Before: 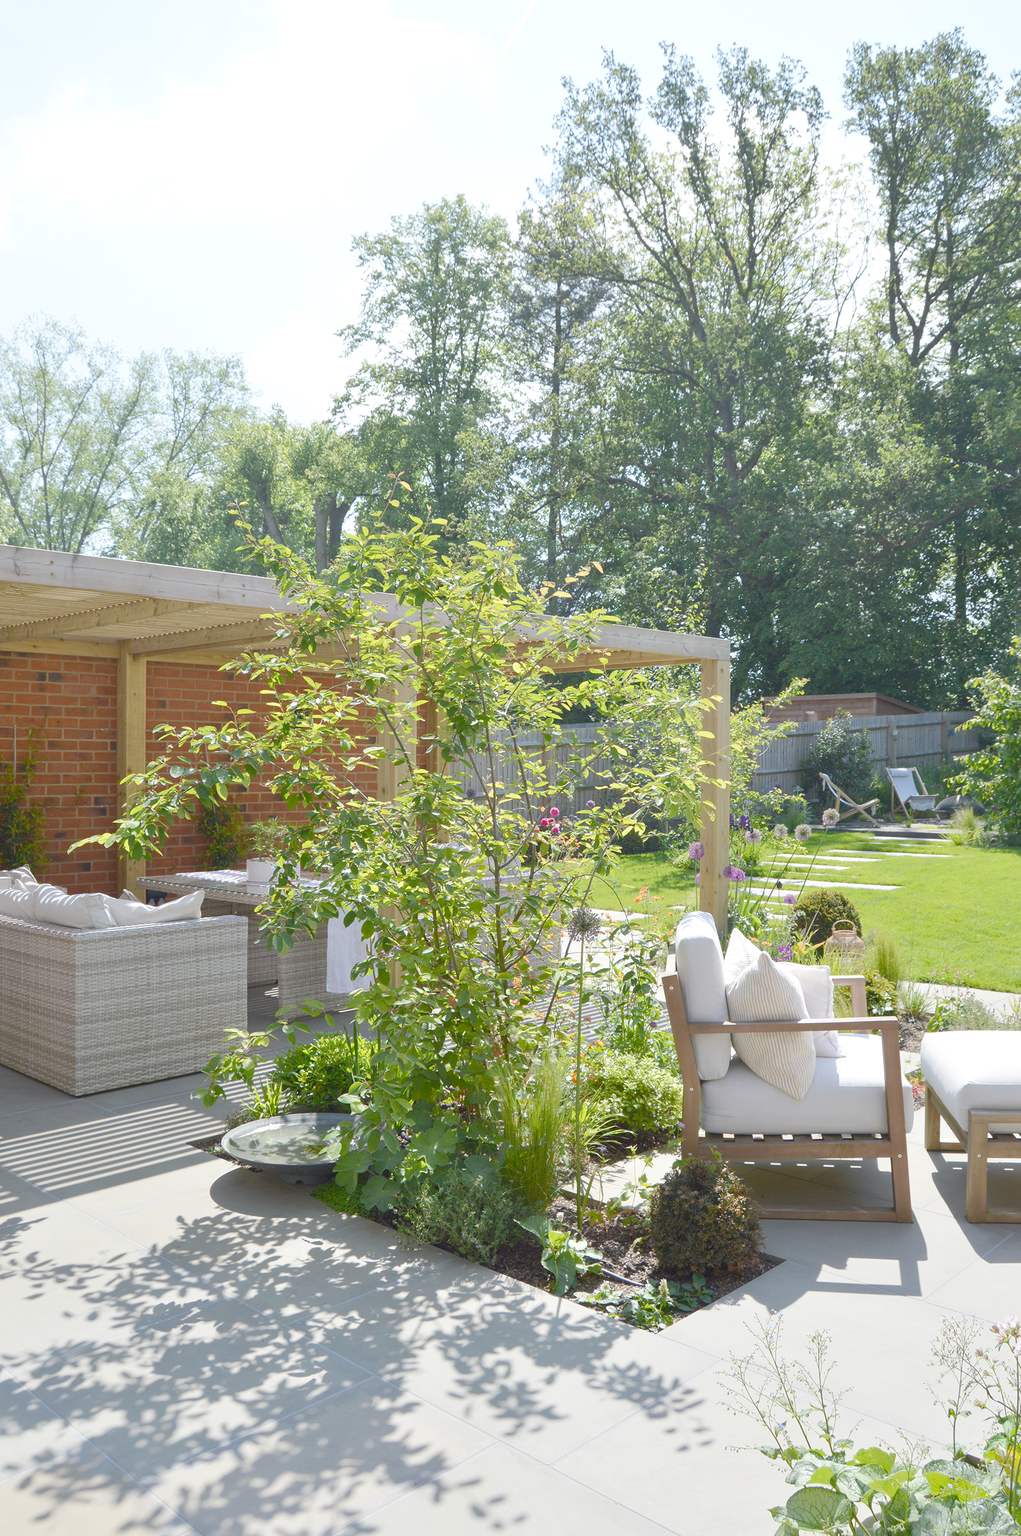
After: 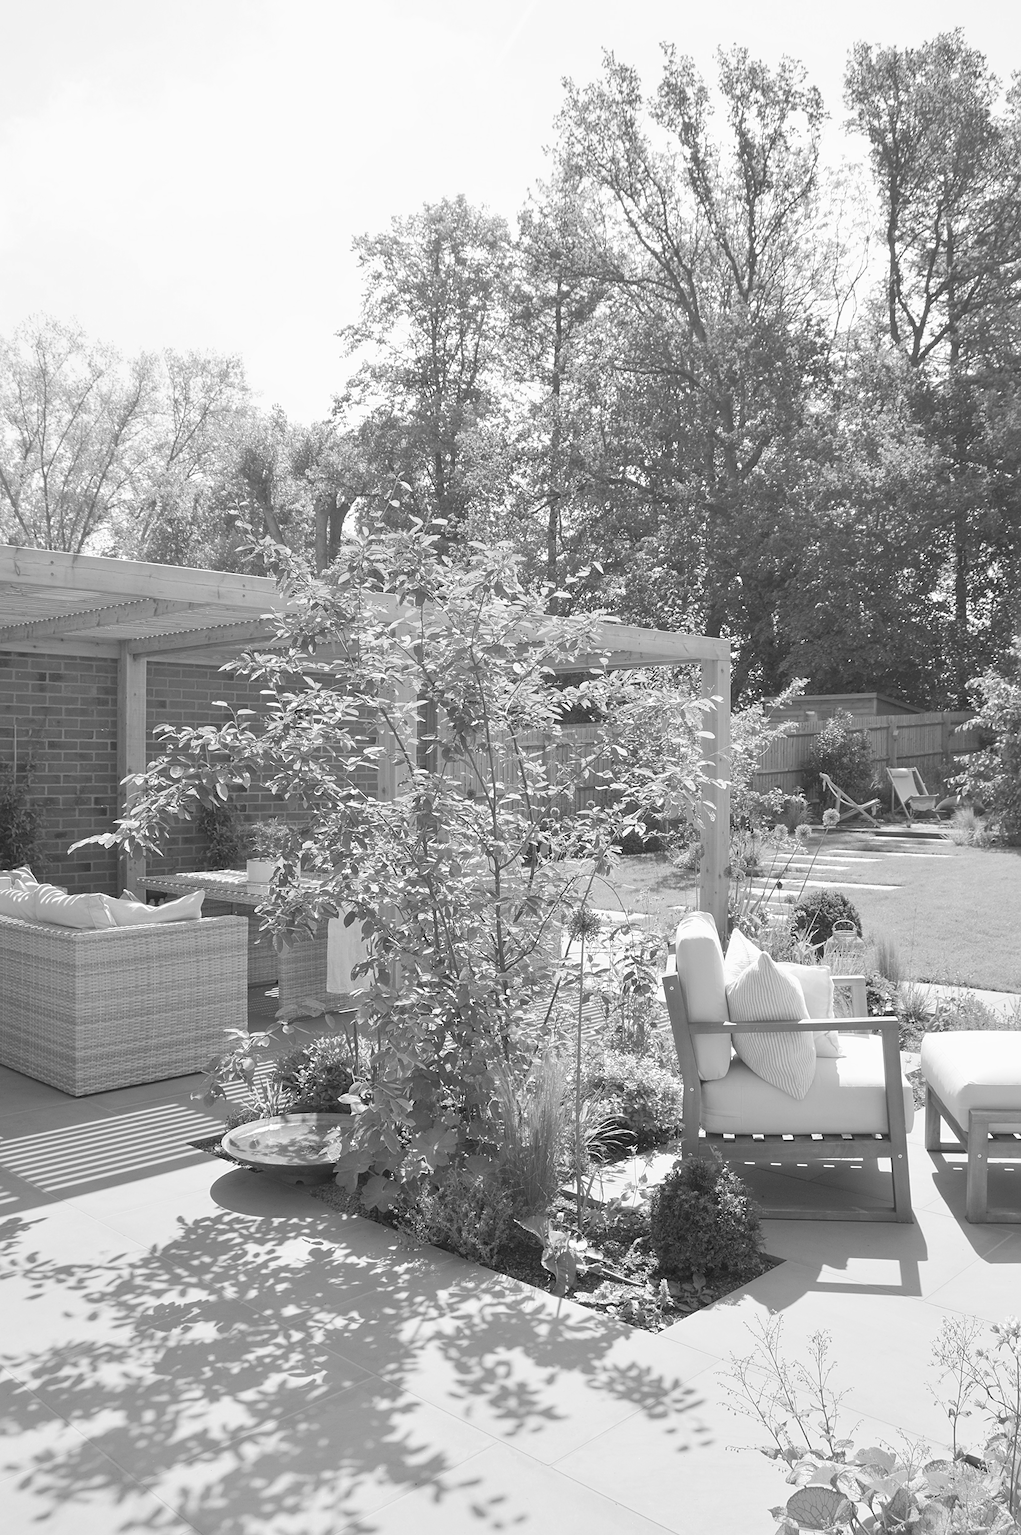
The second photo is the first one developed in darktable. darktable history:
monochrome: a -6.99, b 35.61, size 1.4
sharpen: amount 0.2
